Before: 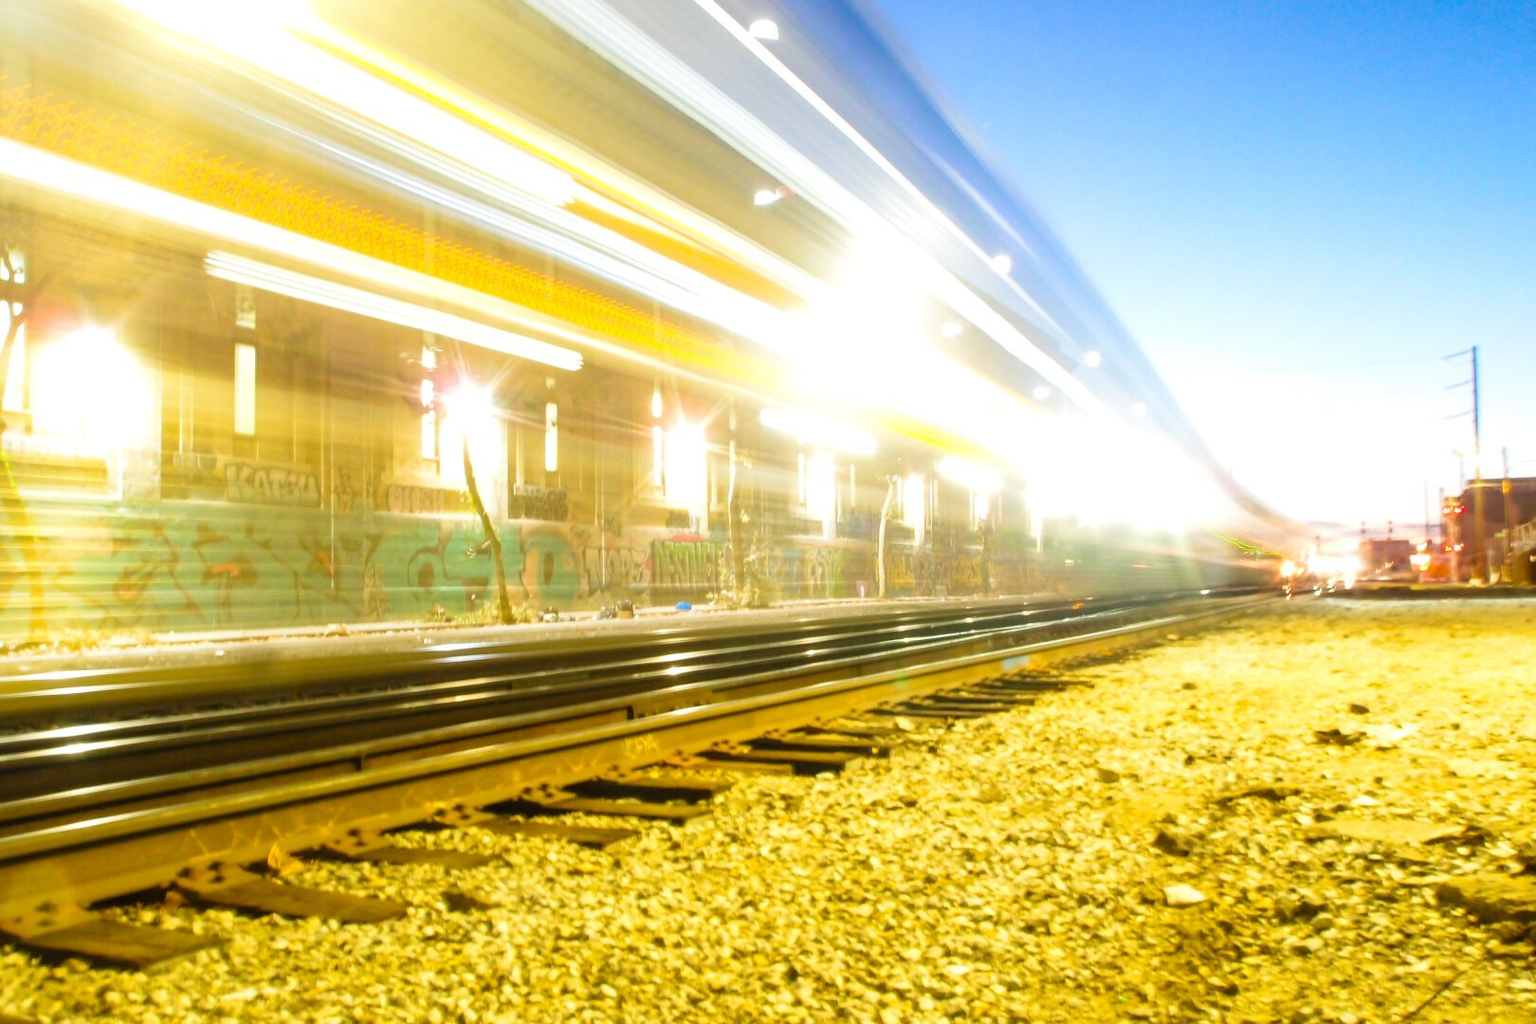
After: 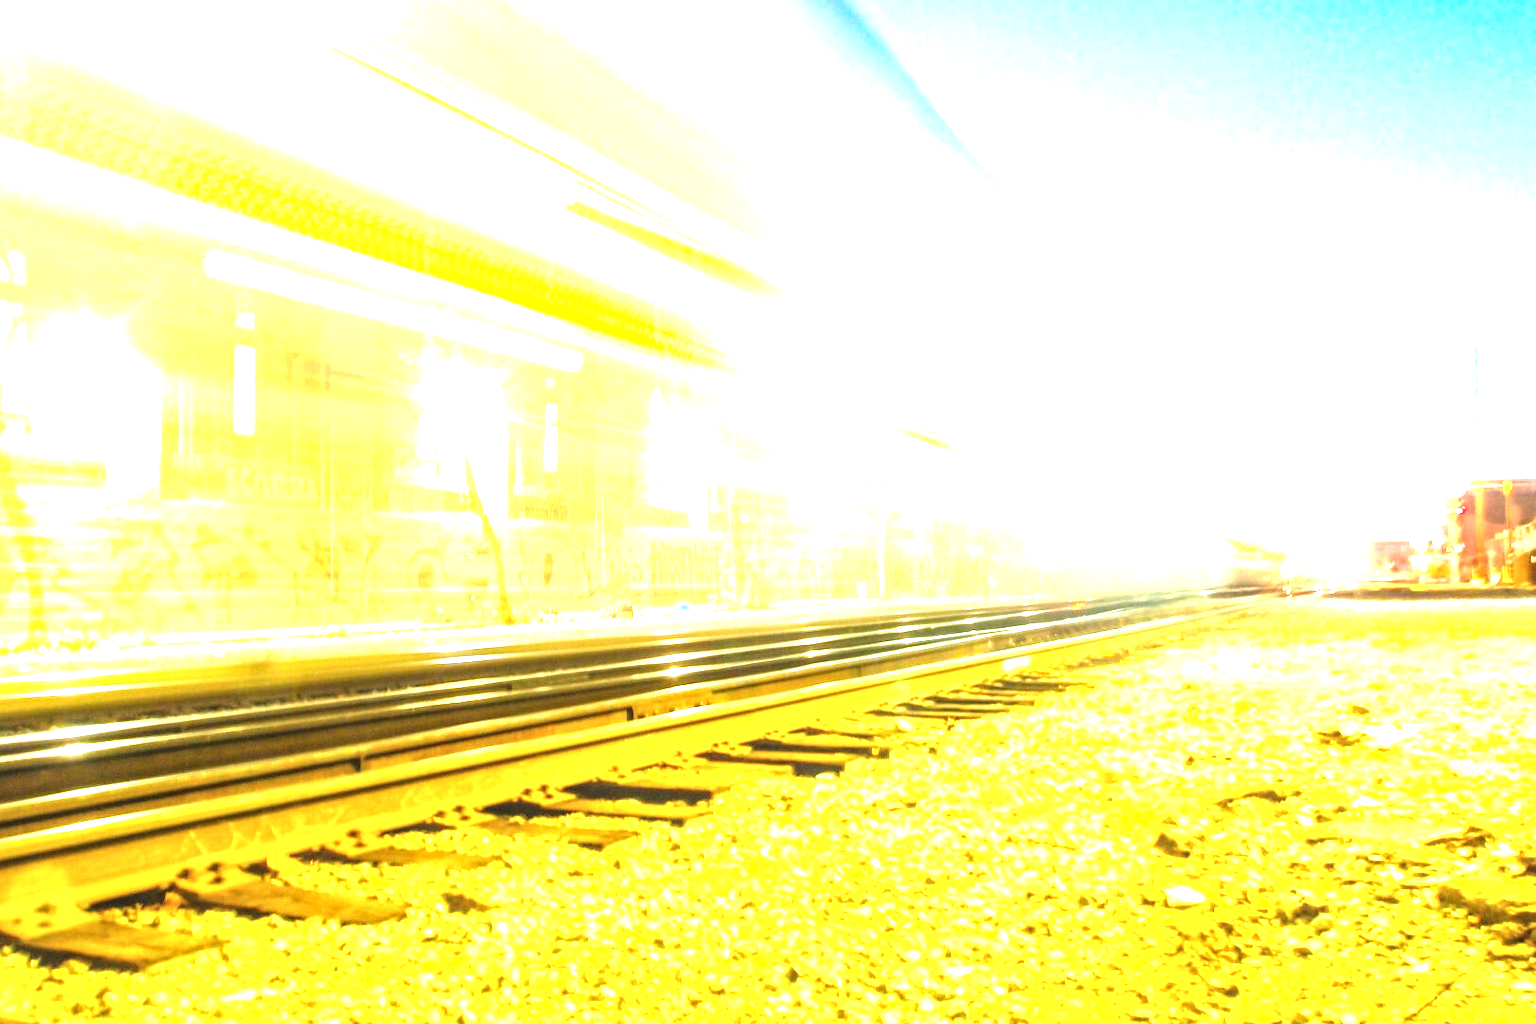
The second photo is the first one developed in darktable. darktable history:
exposure: black level correction 0, exposure 1.443 EV, compensate highlight preservation false
tone equalizer: -8 EV -0.422 EV, -7 EV -0.364 EV, -6 EV -0.312 EV, -5 EV -0.186 EV, -3 EV 0.232 EV, -2 EV 0.357 EV, -1 EV 0.395 EV, +0 EV 0.412 EV
local contrast: detail 130%
crop: left 0.112%
